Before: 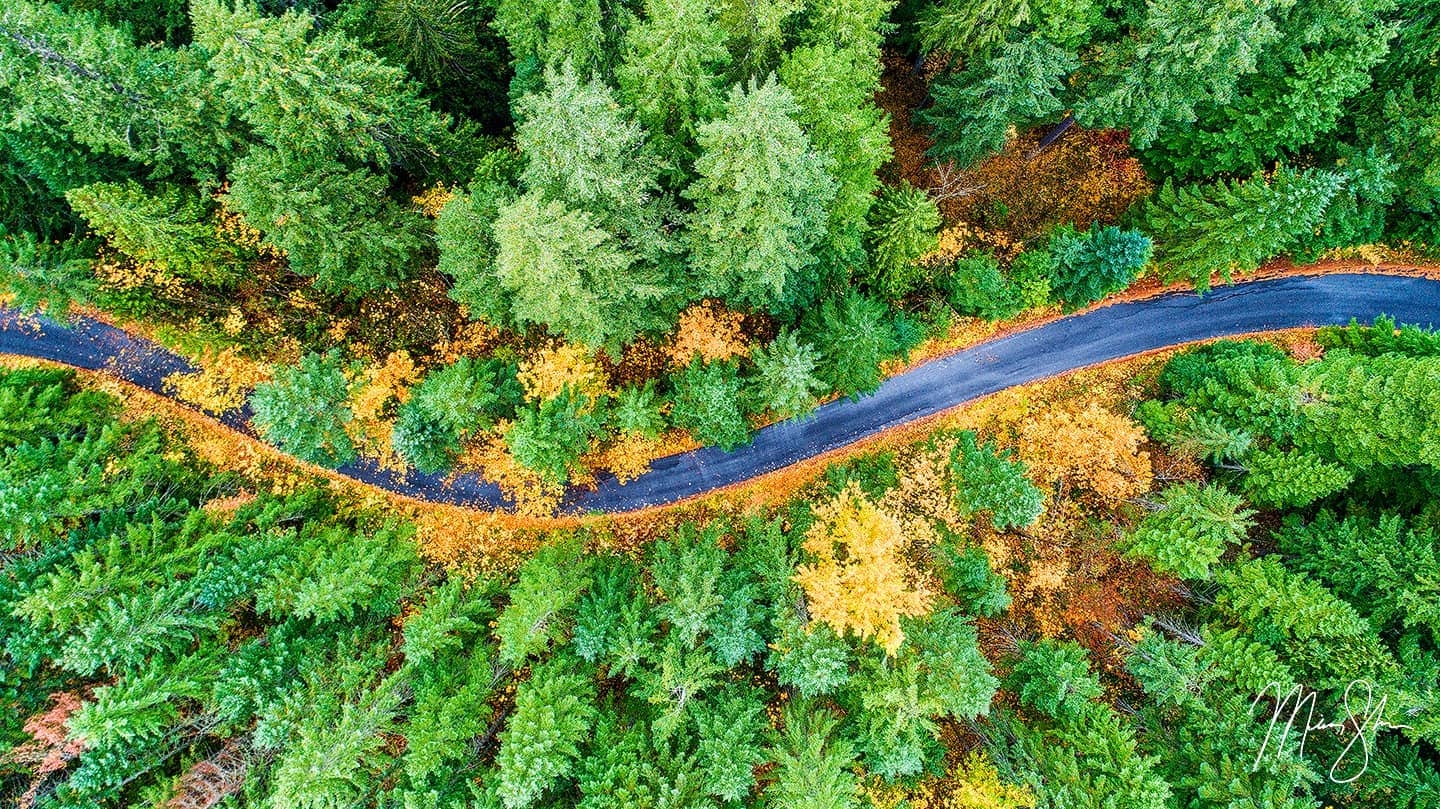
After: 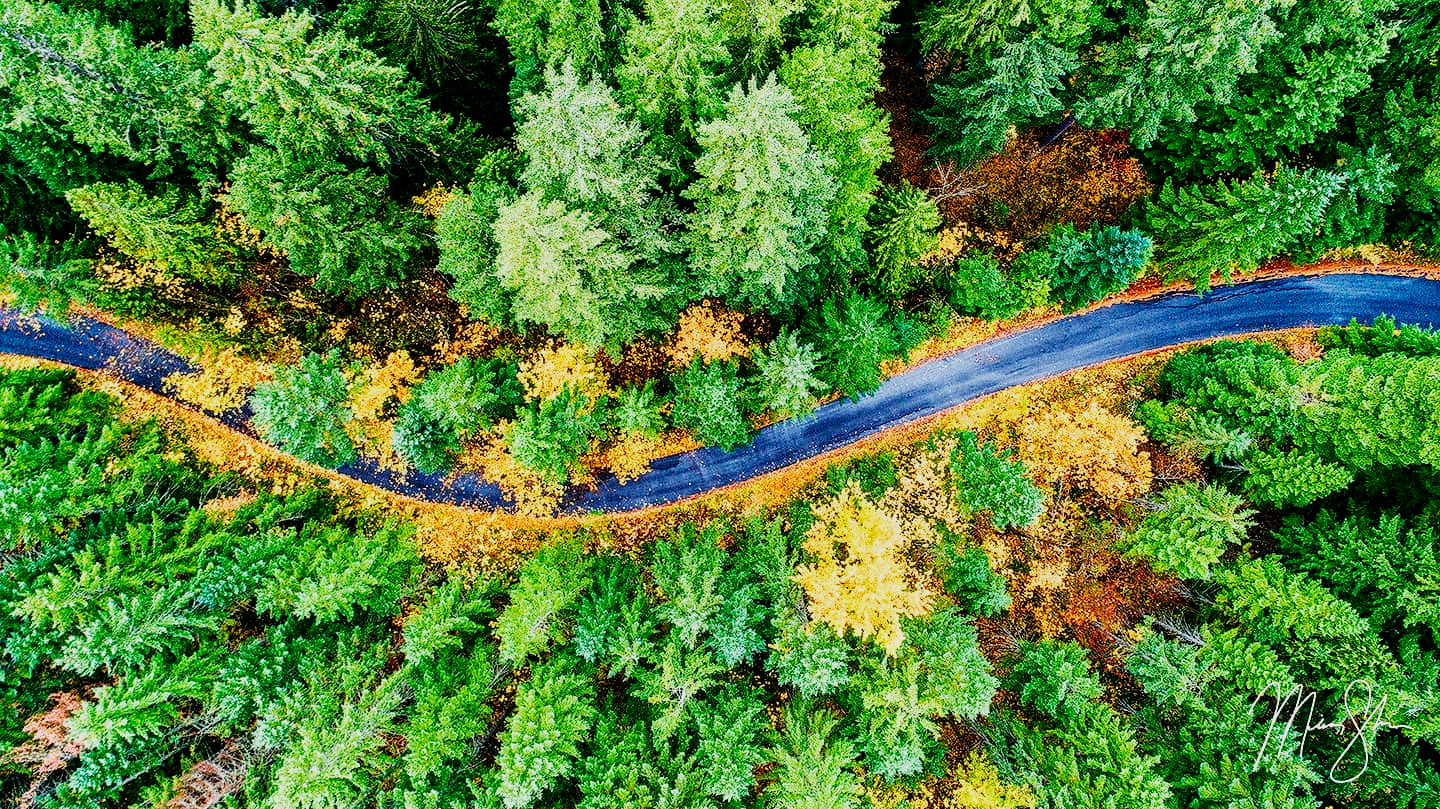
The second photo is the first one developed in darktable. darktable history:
sigmoid: contrast 2, skew -0.2, preserve hue 0%, red attenuation 0.1, red rotation 0.035, green attenuation 0.1, green rotation -0.017, blue attenuation 0.15, blue rotation -0.052, base primaries Rec2020
